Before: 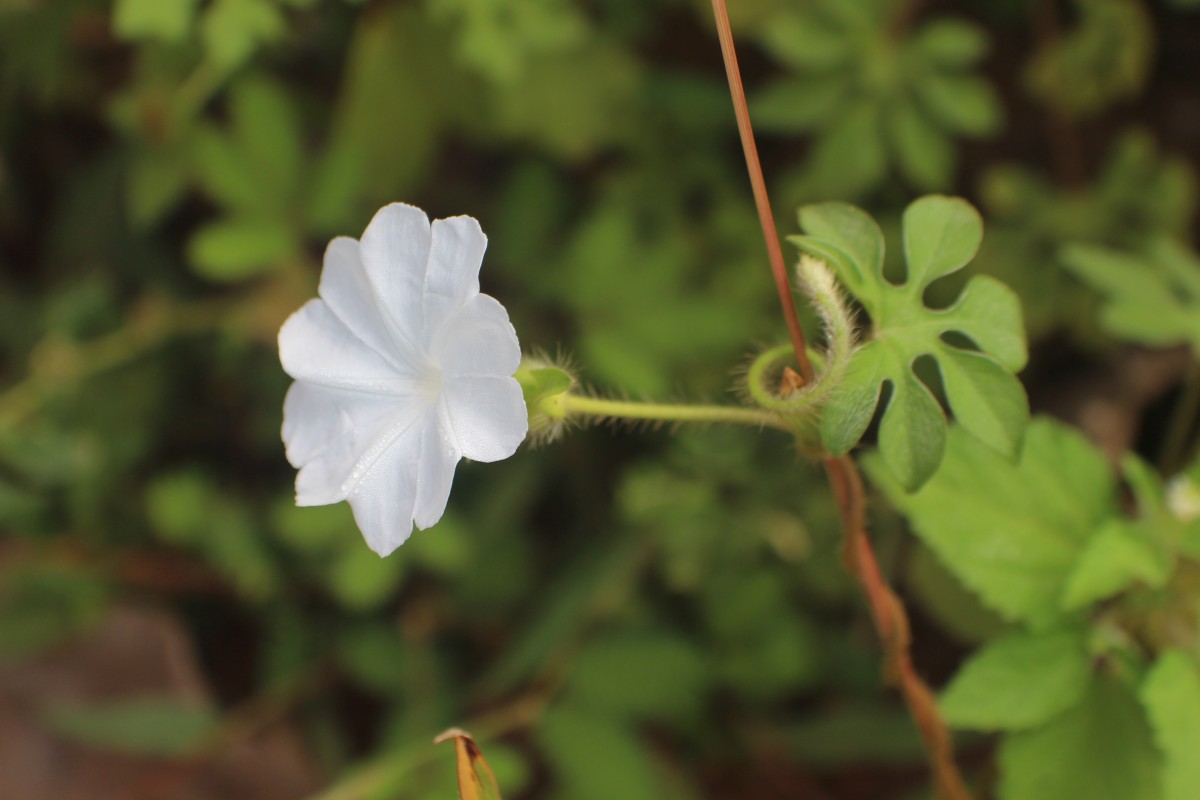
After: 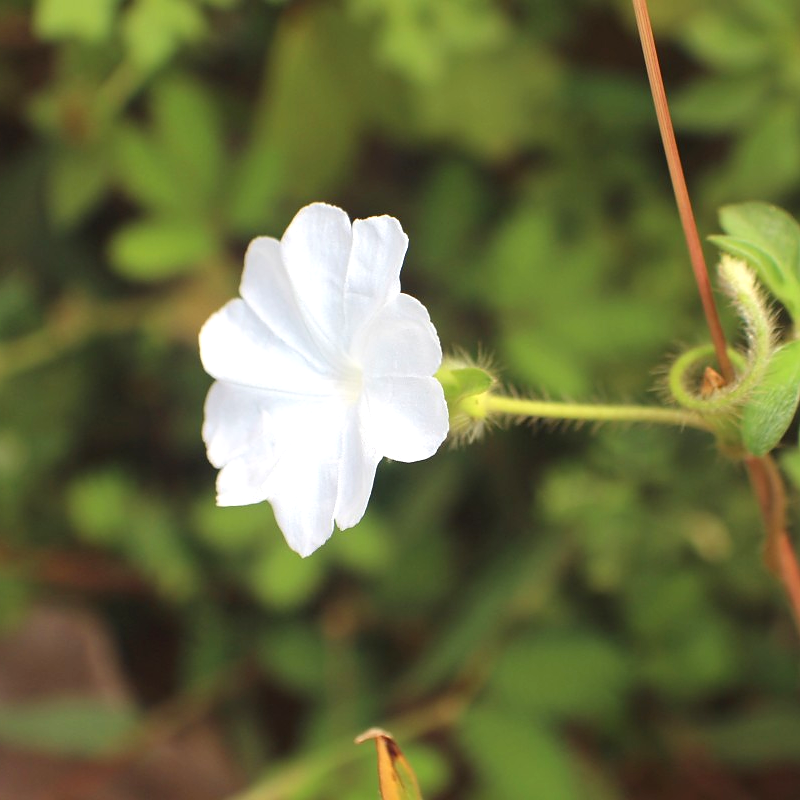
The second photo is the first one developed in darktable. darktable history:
crop and rotate: left 6.617%, right 26.717%
exposure: black level correction 0, exposure 0.7 EV, compensate exposure bias true, compensate highlight preservation false
sharpen: radius 0.969, amount 0.604
